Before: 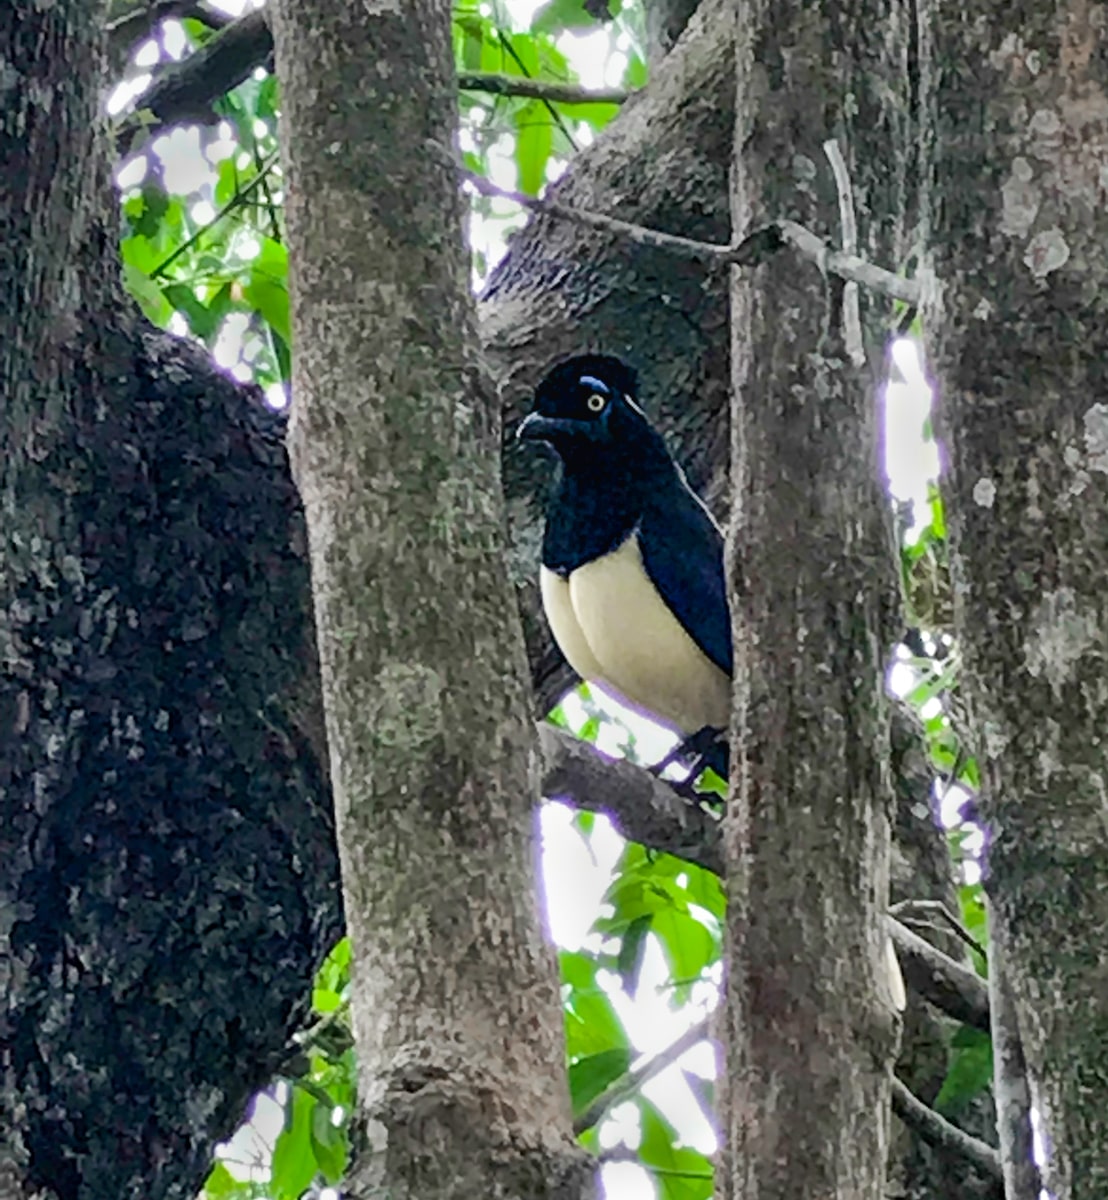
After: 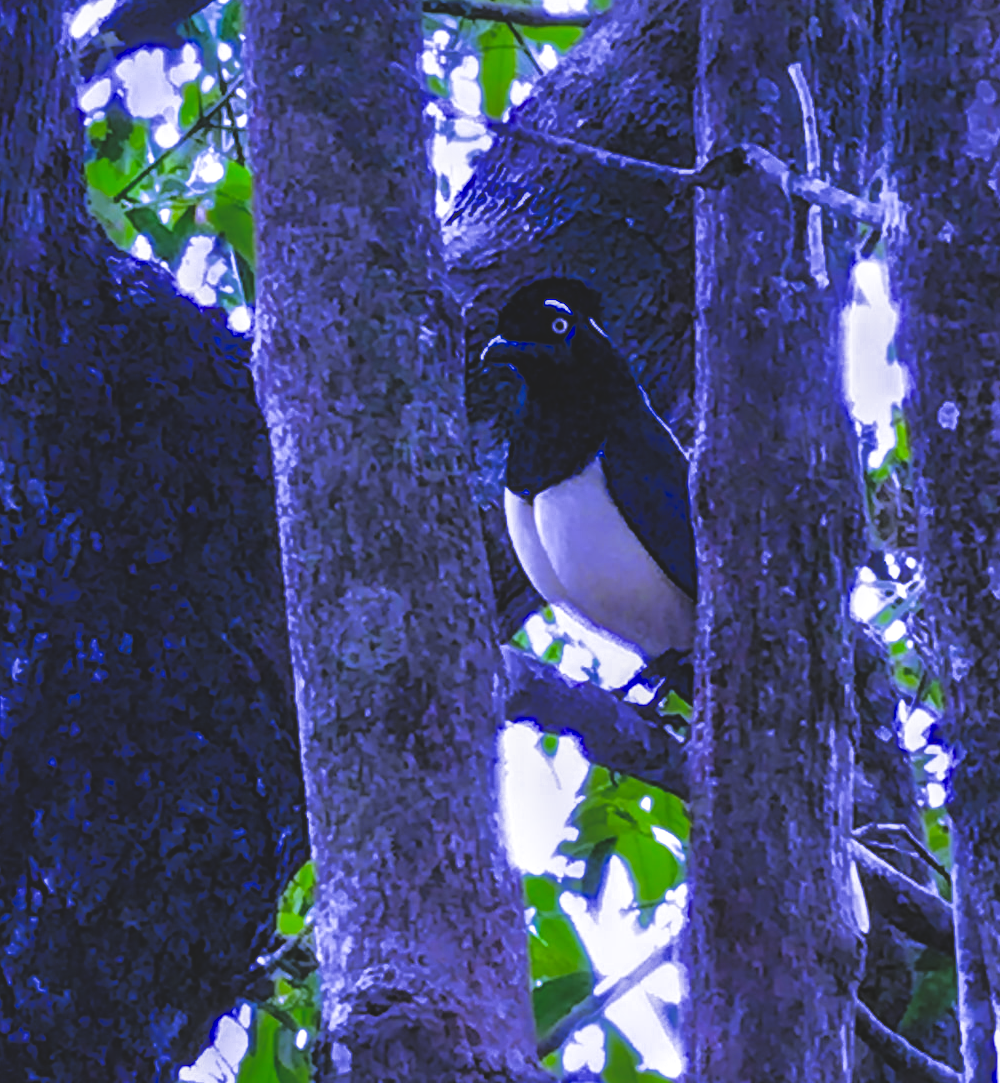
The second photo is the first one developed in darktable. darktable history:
filmic rgb: black relative exposure -7.75 EV, white relative exposure 4.4 EV, threshold 3 EV, hardness 3.76, latitude 38.11%, contrast 0.966, highlights saturation mix 10%, shadows ↔ highlights balance 4.59%, color science v4 (2020), enable highlight reconstruction true
crop: left 3.305%, top 6.436%, right 6.389%, bottom 3.258%
local contrast: on, module defaults
color calibration: illuminant as shot in camera, x 0.363, y 0.385, temperature 4528.04 K
exposure: exposure -0.36 EV, compensate highlight preservation false
white balance: red 0.98, blue 1.61
rgb curve: curves: ch0 [(0, 0.186) (0.314, 0.284) (0.775, 0.708) (1, 1)], compensate middle gray true, preserve colors none
